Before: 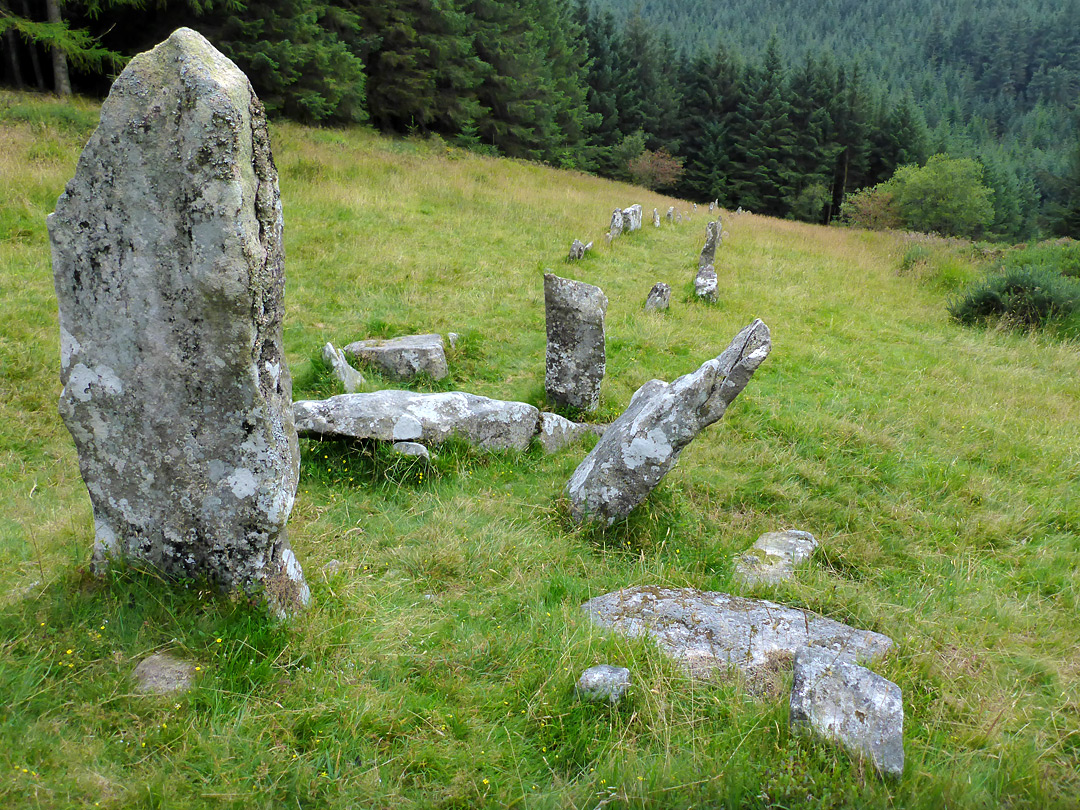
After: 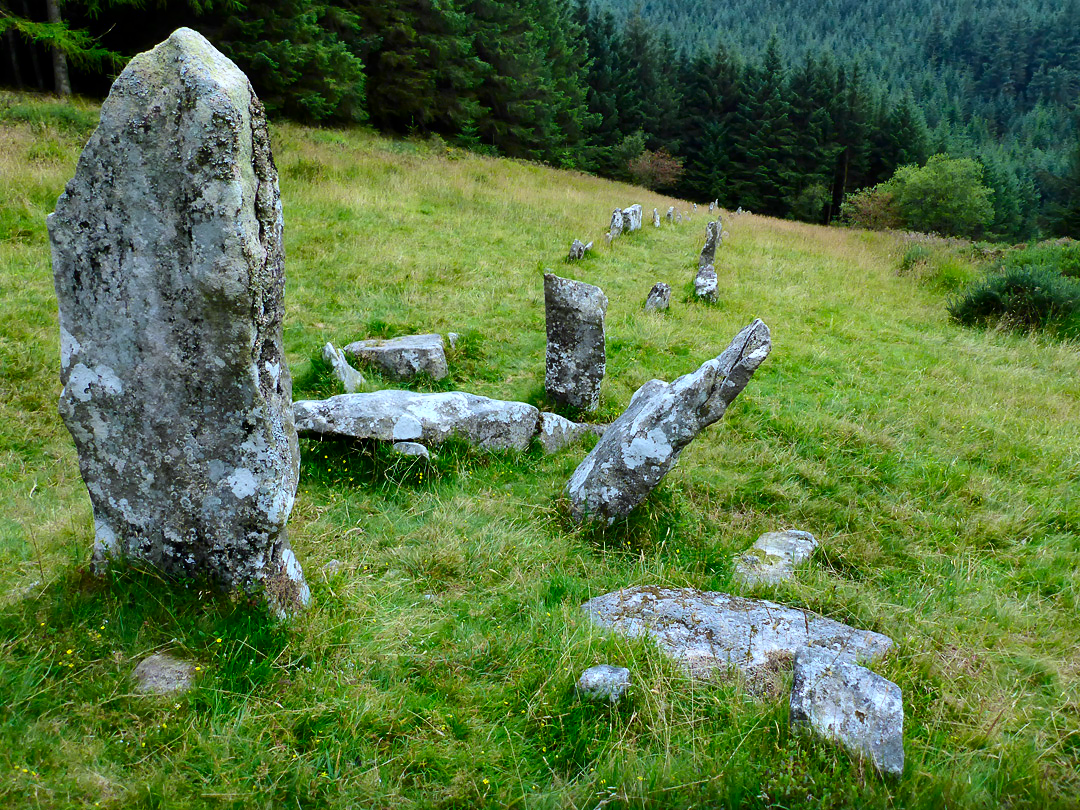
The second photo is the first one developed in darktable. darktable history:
color correction: highlights a* -3.73, highlights b* -11.1
contrast brightness saturation: contrast 0.194, brightness -0.111, saturation 0.21
shadows and highlights: shadows 43.61, white point adjustment -1.28, soften with gaussian
